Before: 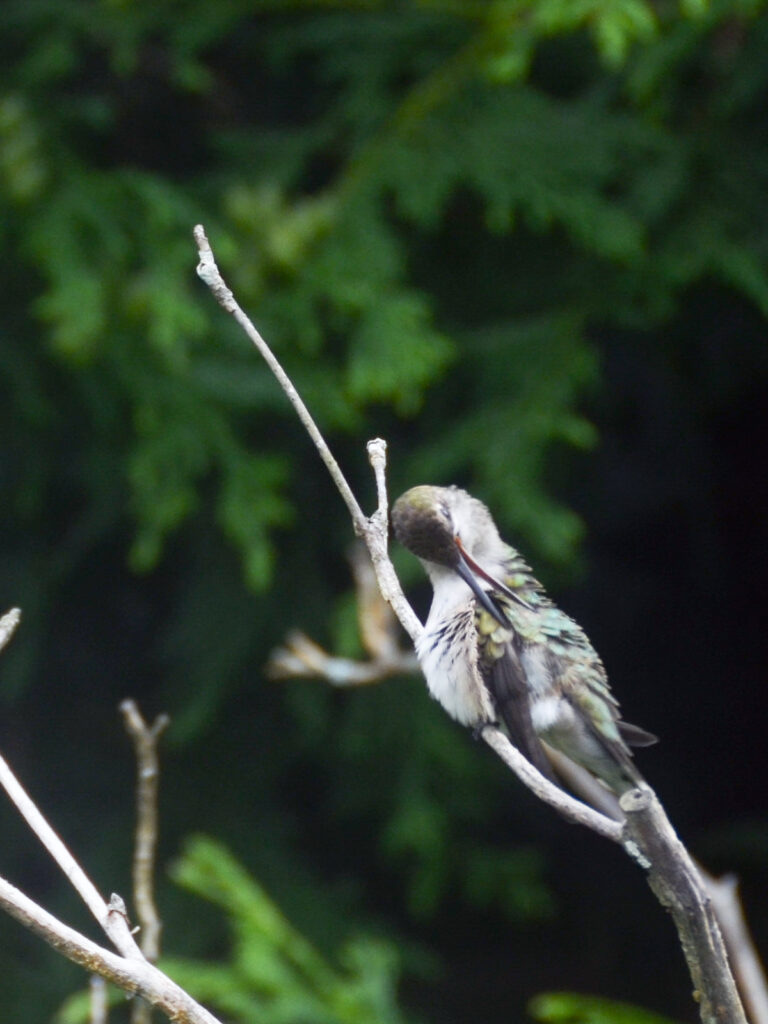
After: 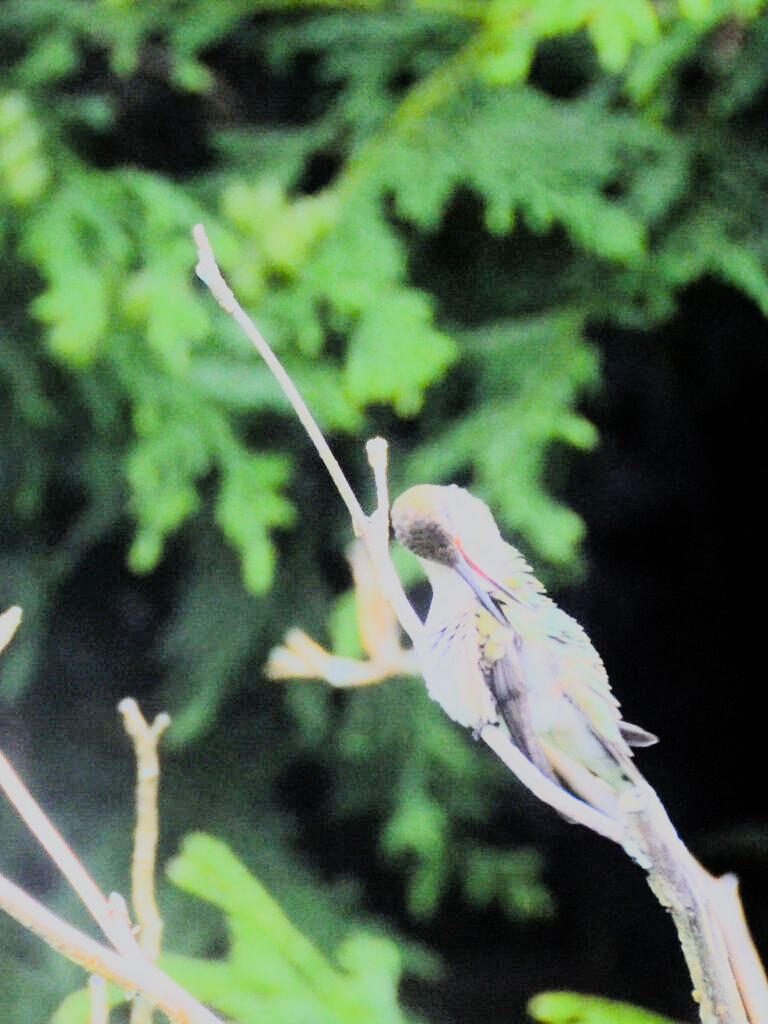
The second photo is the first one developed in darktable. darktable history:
exposure: black level correction 0, exposure 1.75 EV, compensate exposure bias true, compensate highlight preservation false
filmic rgb: black relative exposure -7.32 EV, white relative exposure 5.09 EV, hardness 3.2
rgb curve: curves: ch0 [(0, 0) (0.21, 0.15) (0.24, 0.21) (0.5, 0.75) (0.75, 0.96) (0.89, 0.99) (1, 1)]; ch1 [(0, 0.02) (0.21, 0.13) (0.25, 0.2) (0.5, 0.67) (0.75, 0.9) (0.89, 0.97) (1, 1)]; ch2 [(0, 0.02) (0.21, 0.13) (0.25, 0.2) (0.5, 0.67) (0.75, 0.9) (0.89, 0.97) (1, 1)], compensate middle gray true
